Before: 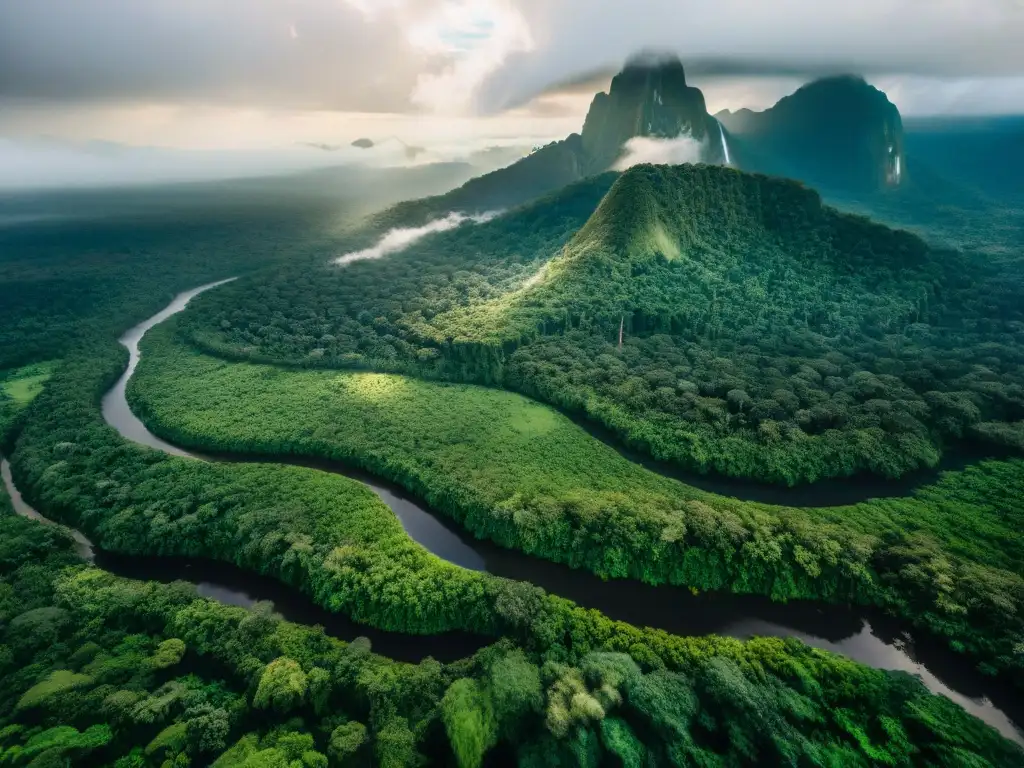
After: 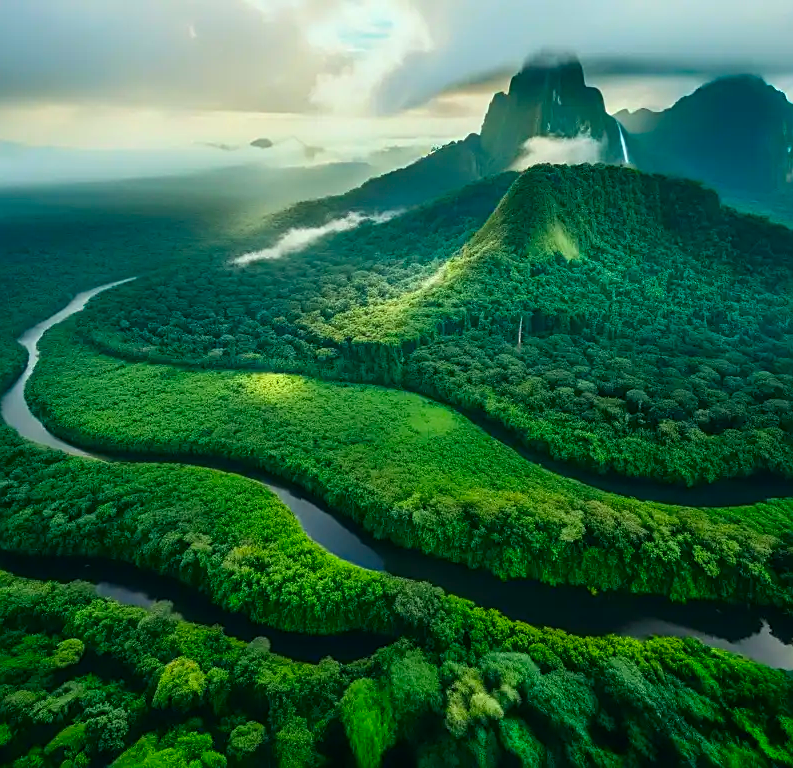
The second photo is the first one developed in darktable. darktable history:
sharpen: on, module defaults
crop: left 9.876%, right 12.595%
color correction: highlights a* -7.48, highlights b* 1.16, shadows a* -3.26, saturation 1.44
